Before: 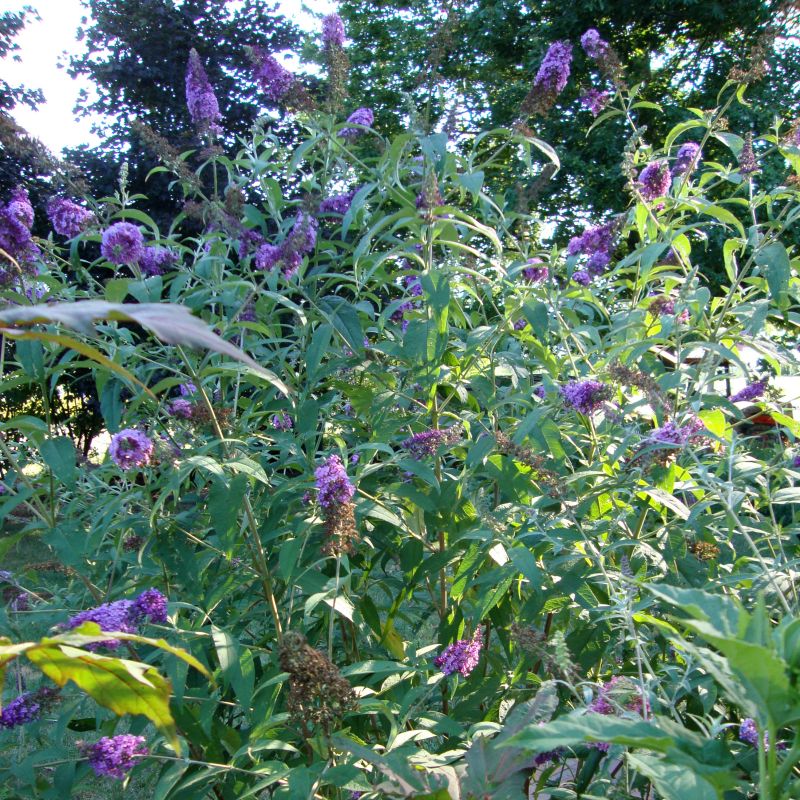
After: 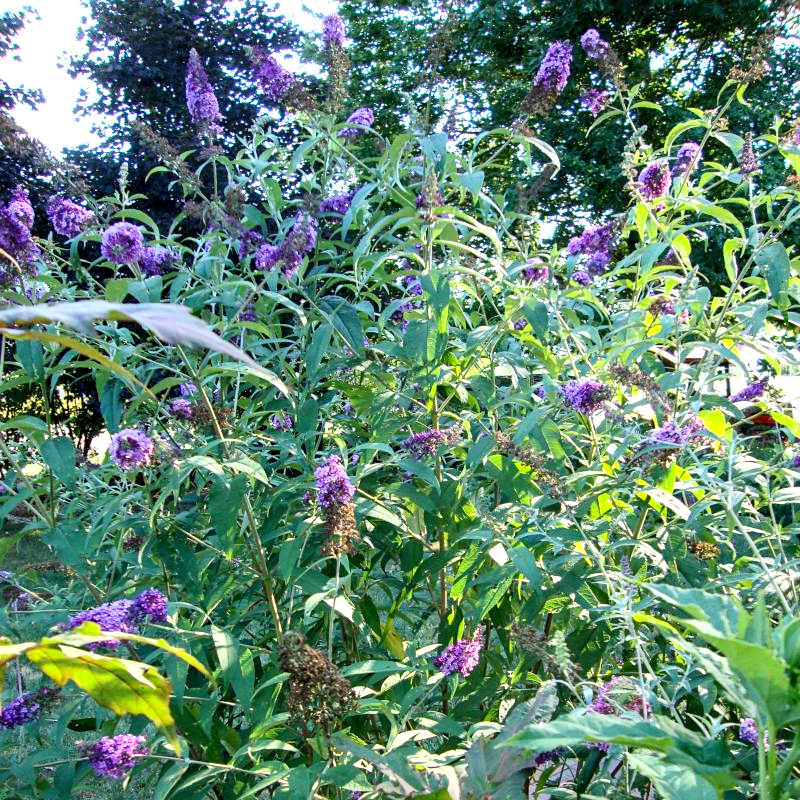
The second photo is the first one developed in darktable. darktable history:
sharpen: amount 0.207
contrast brightness saturation: contrast 0.198, brightness 0.169, saturation 0.226
local contrast: highlights 24%, shadows 77%, midtone range 0.748
